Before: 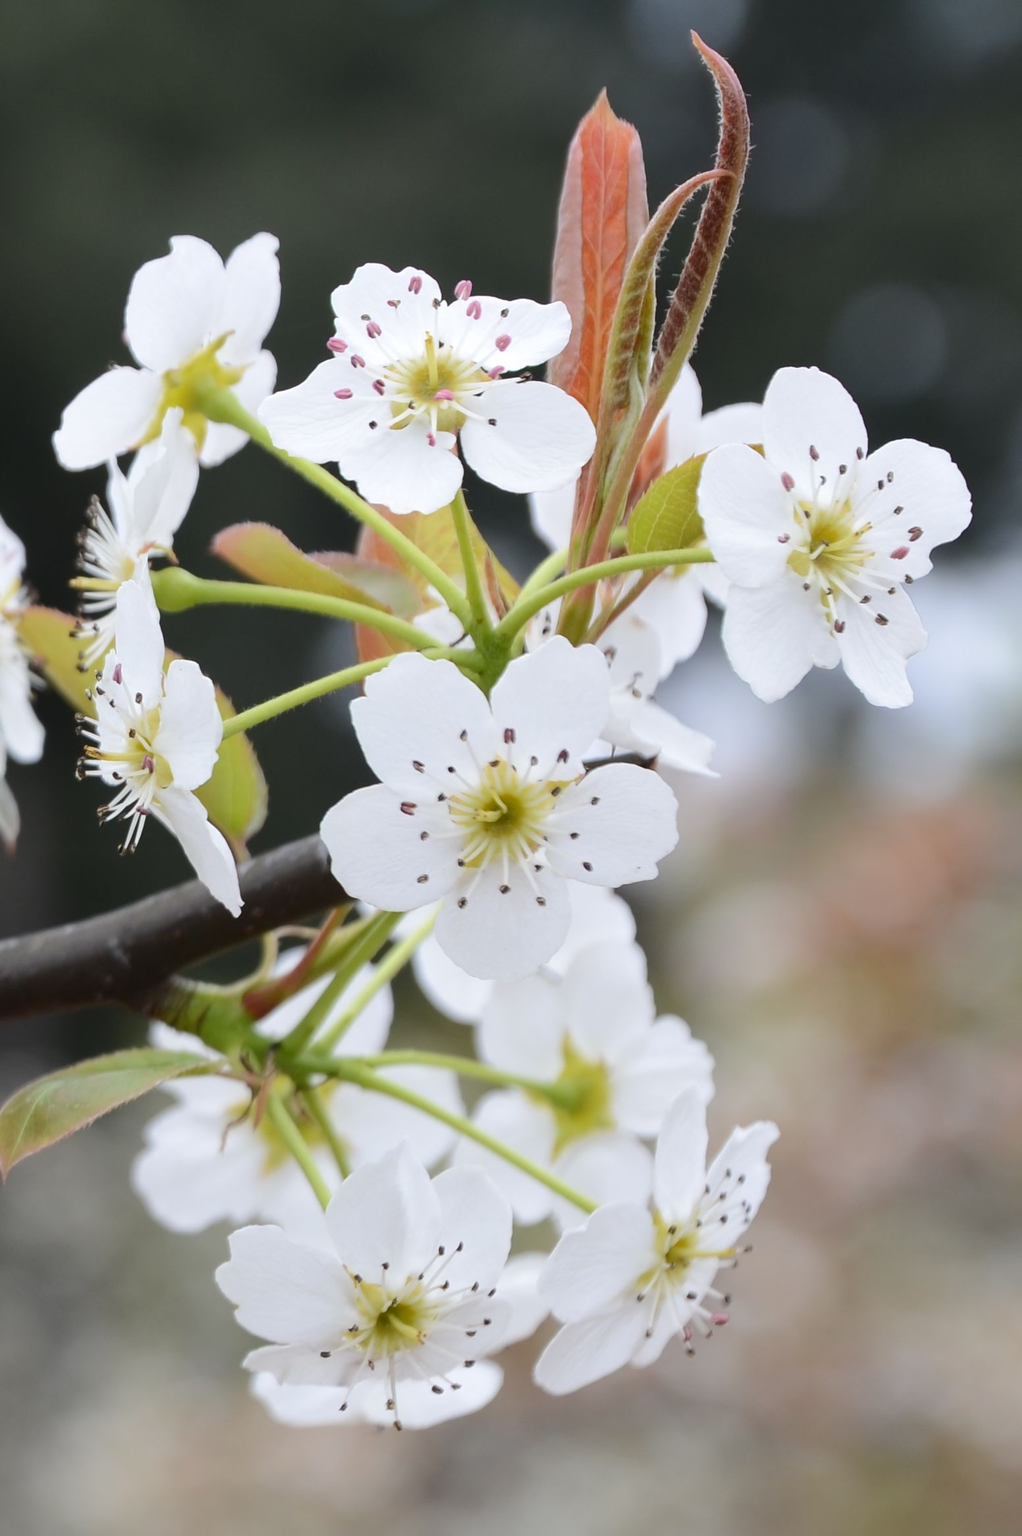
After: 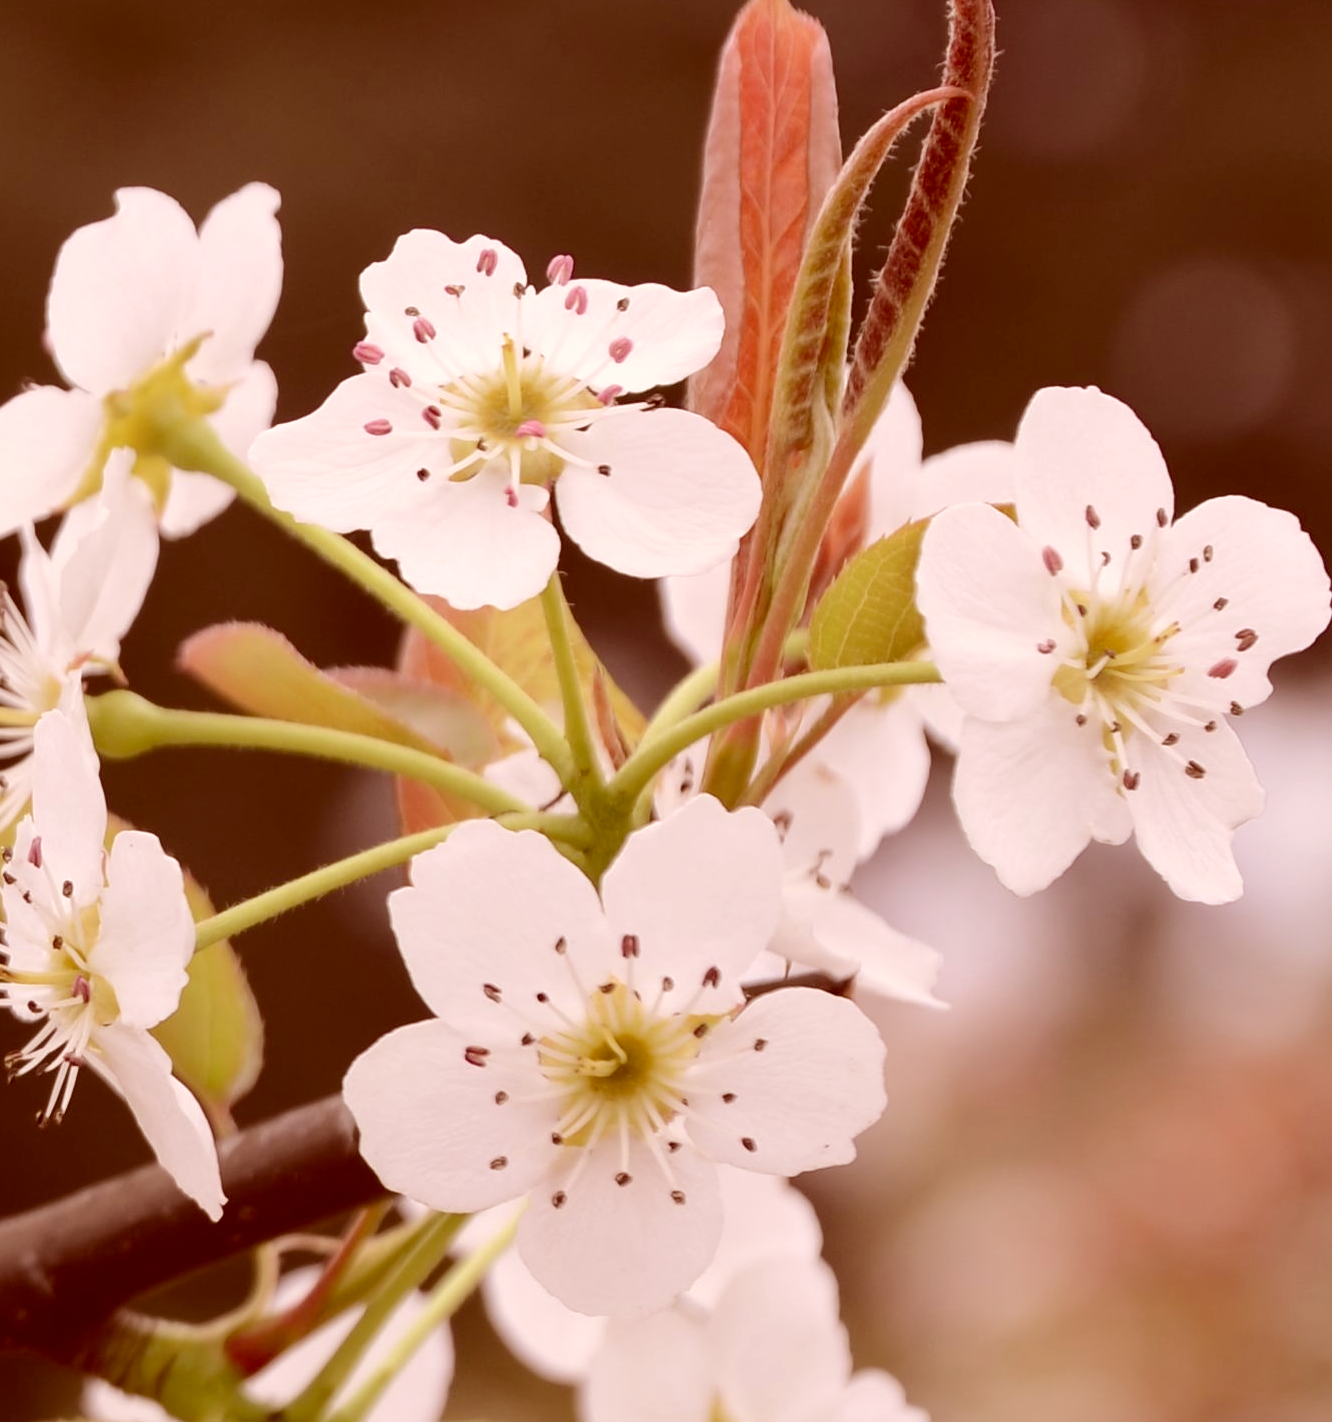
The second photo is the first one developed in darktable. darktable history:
crop and rotate: left 9.234%, top 7.315%, right 4.827%, bottom 31.647%
color correction: highlights a* 9.53, highlights b* 9.05, shadows a* 39.77, shadows b* 39.71, saturation 0.792
